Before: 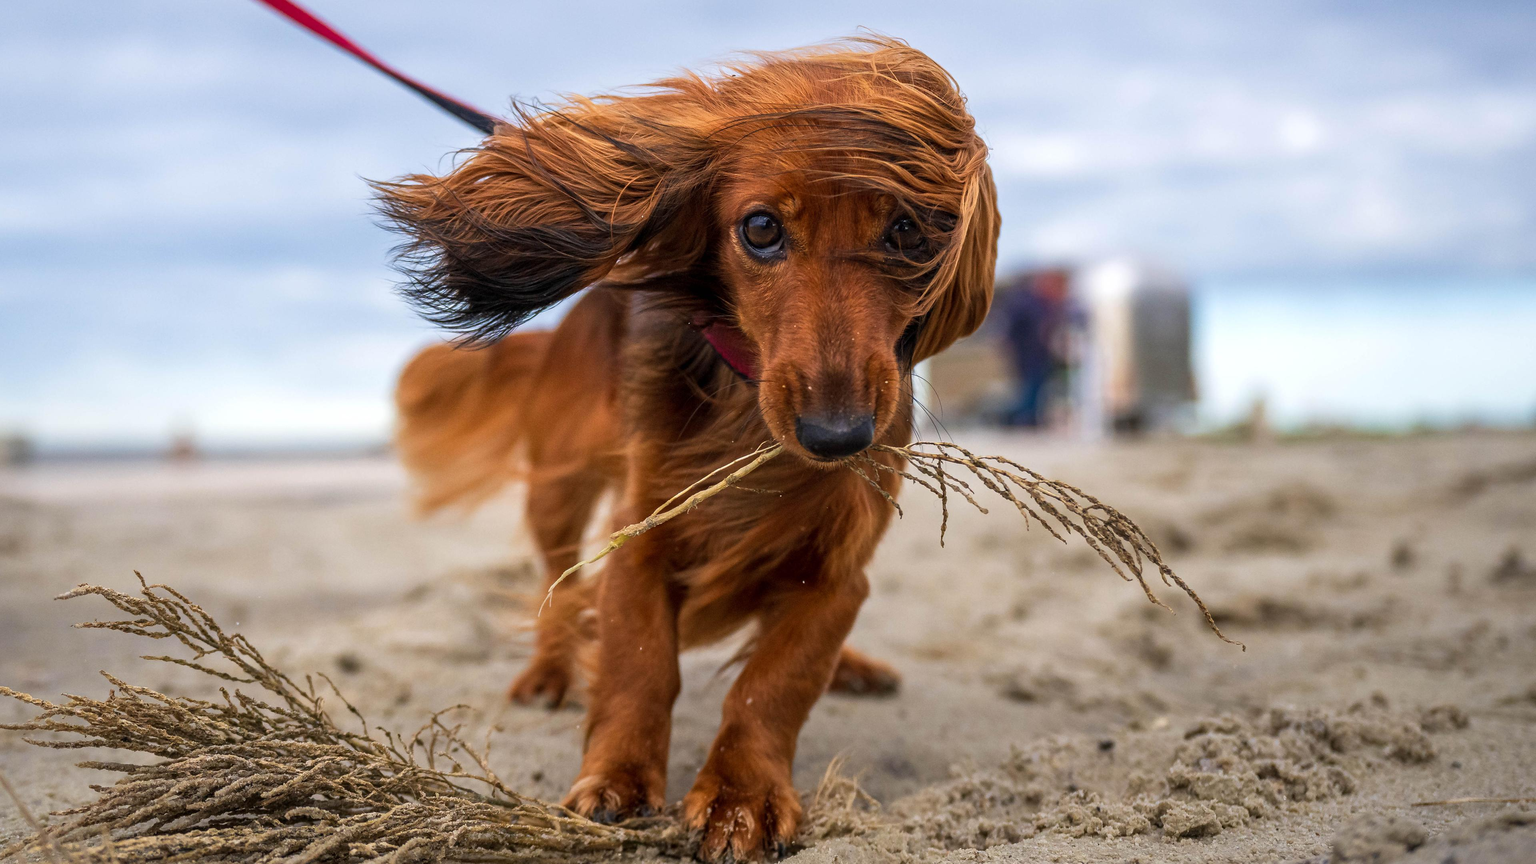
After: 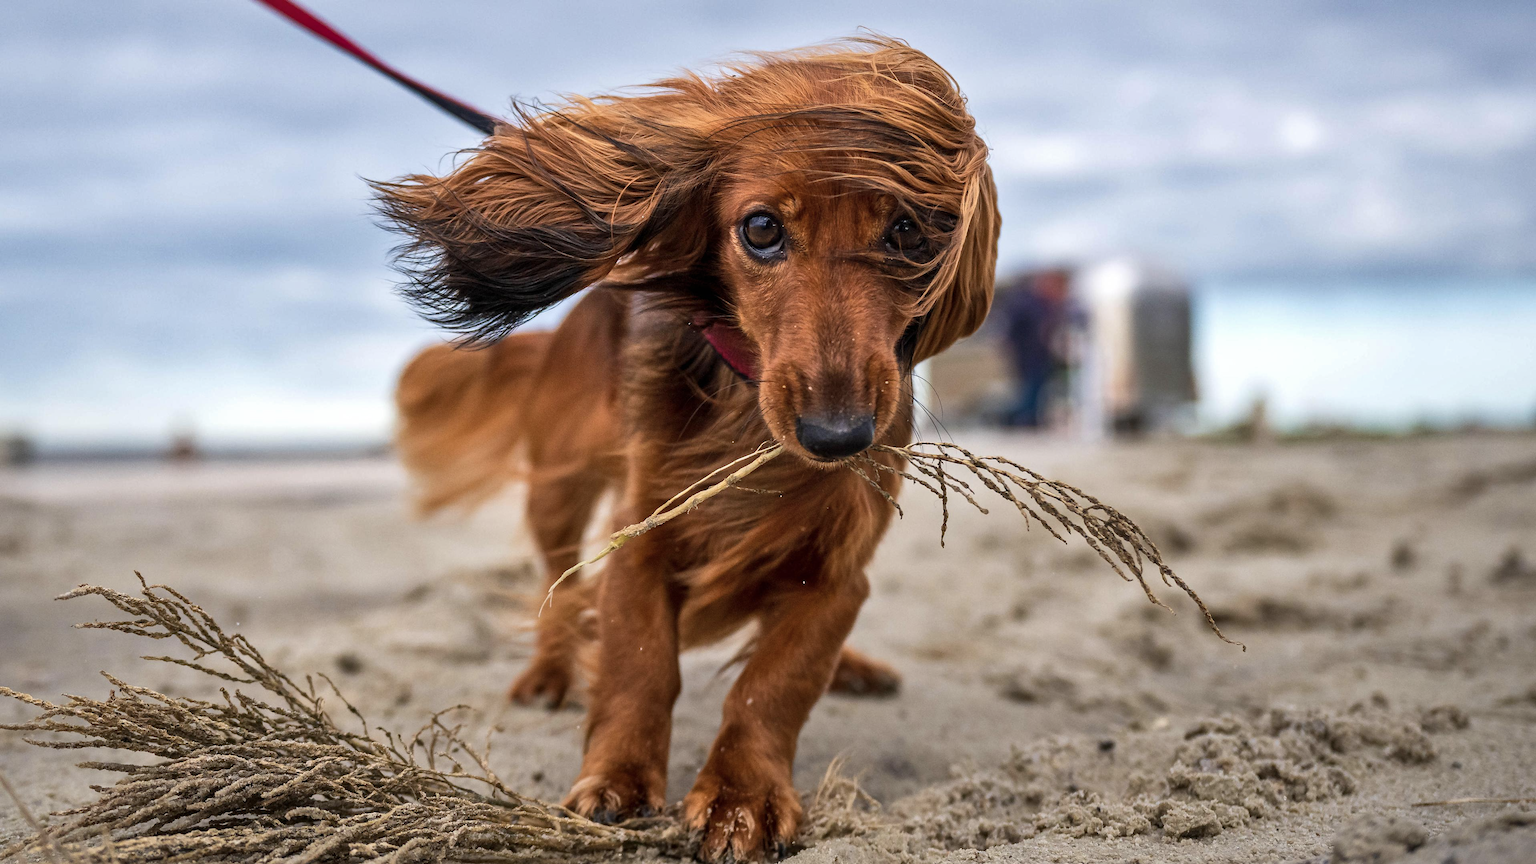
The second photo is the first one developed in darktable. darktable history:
contrast brightness saturation: contrast 0.114, saturation -0.174
shadows and highlights: low approximation 0.01, soften with gaussian
